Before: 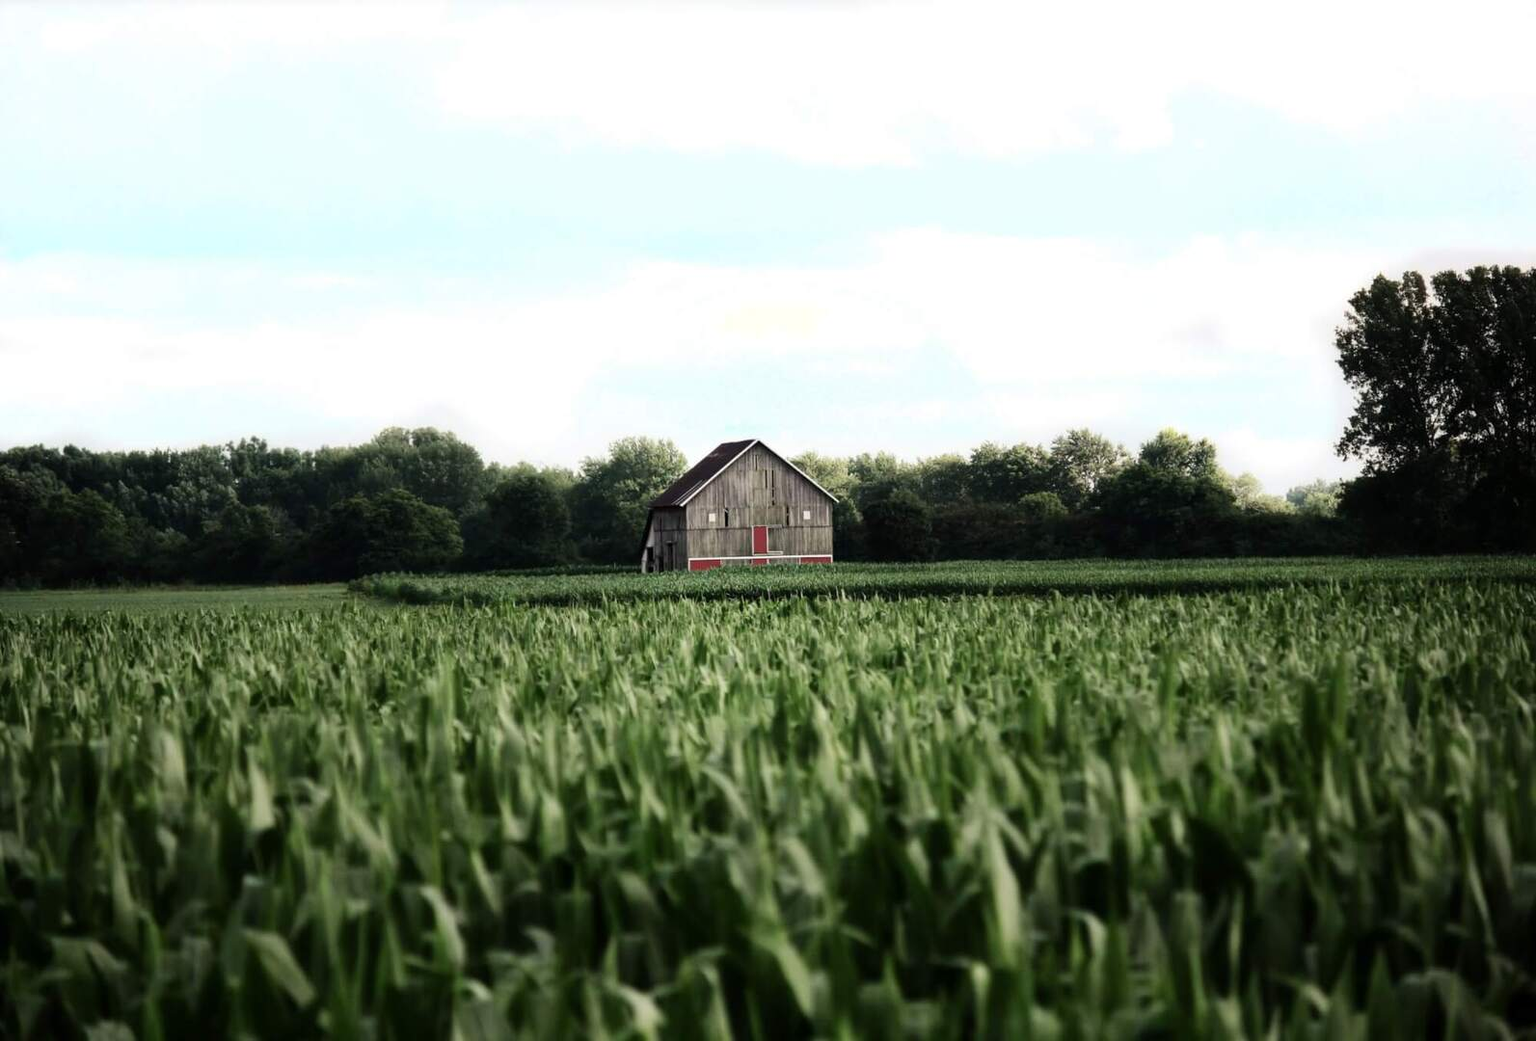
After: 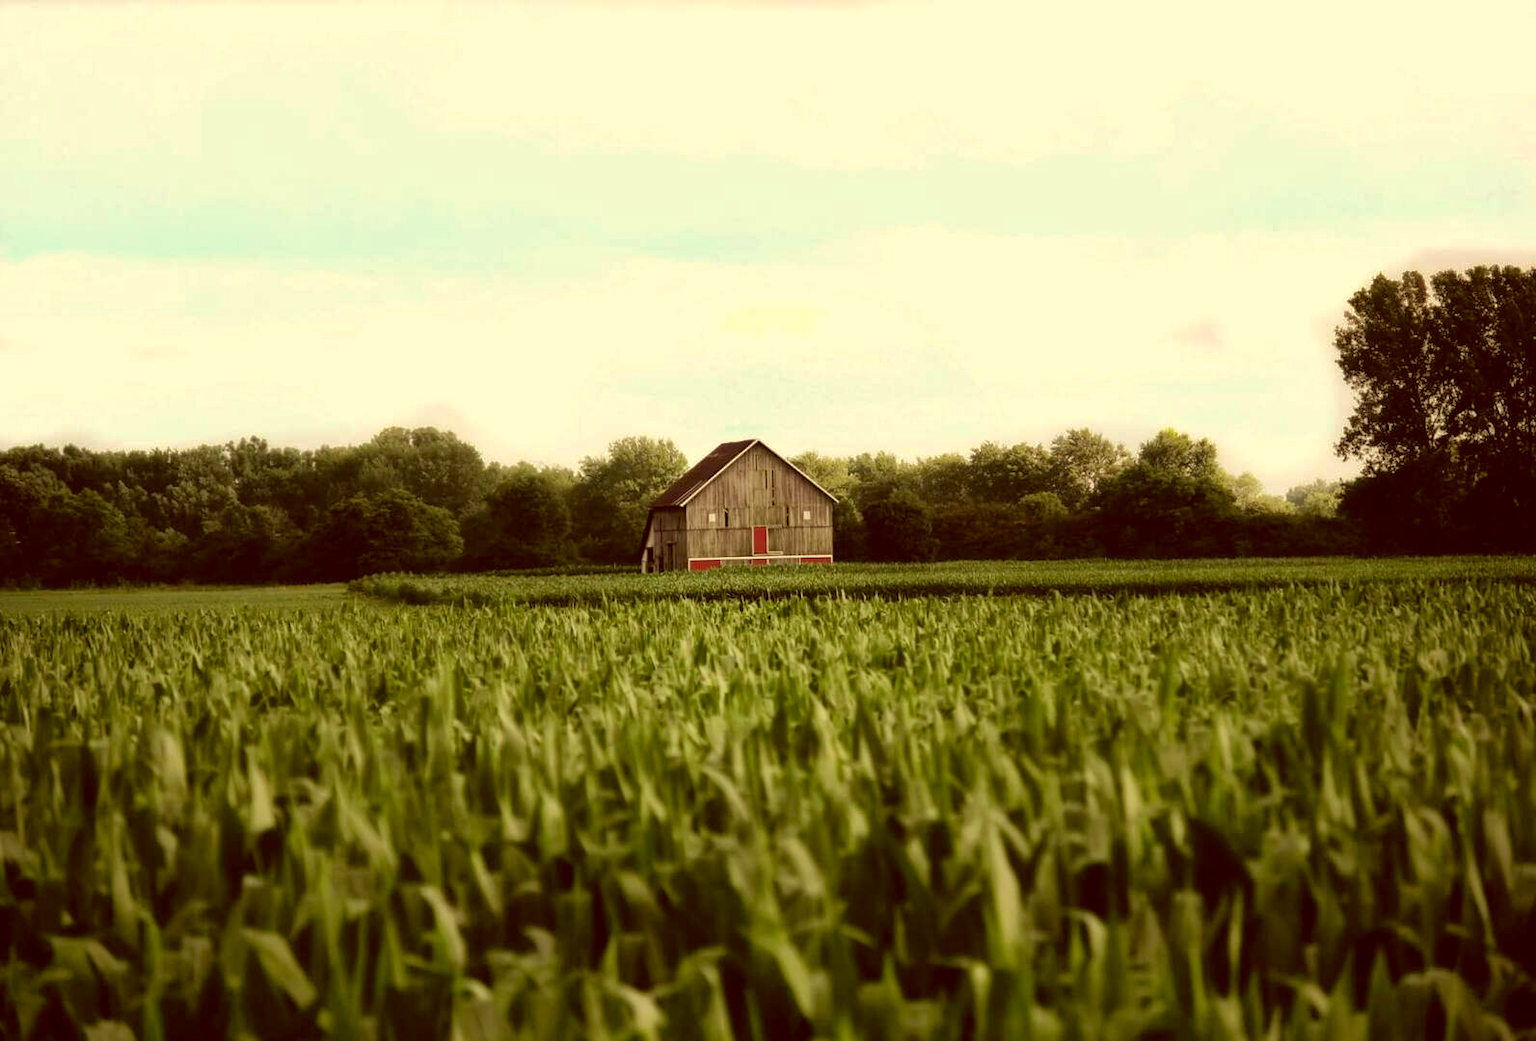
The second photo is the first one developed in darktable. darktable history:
color correction: highlights a* 1.12, highlights b* 24.26, shadows a* 15.58, shadows b* 24.26
shadows and highlights: on, module defaults
